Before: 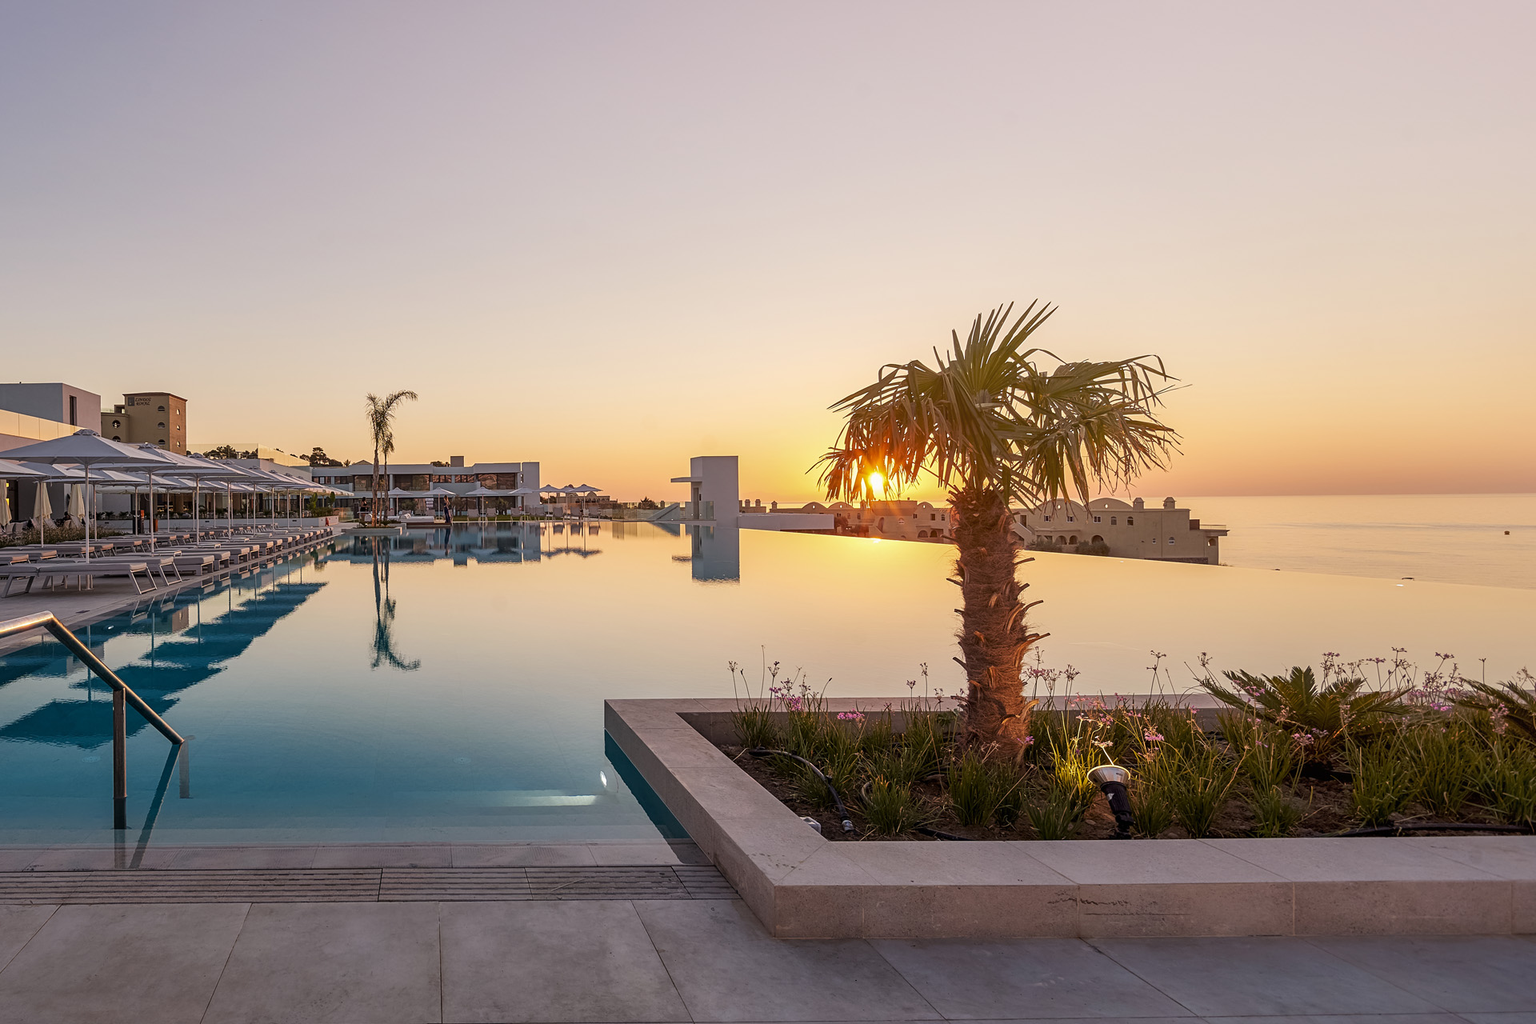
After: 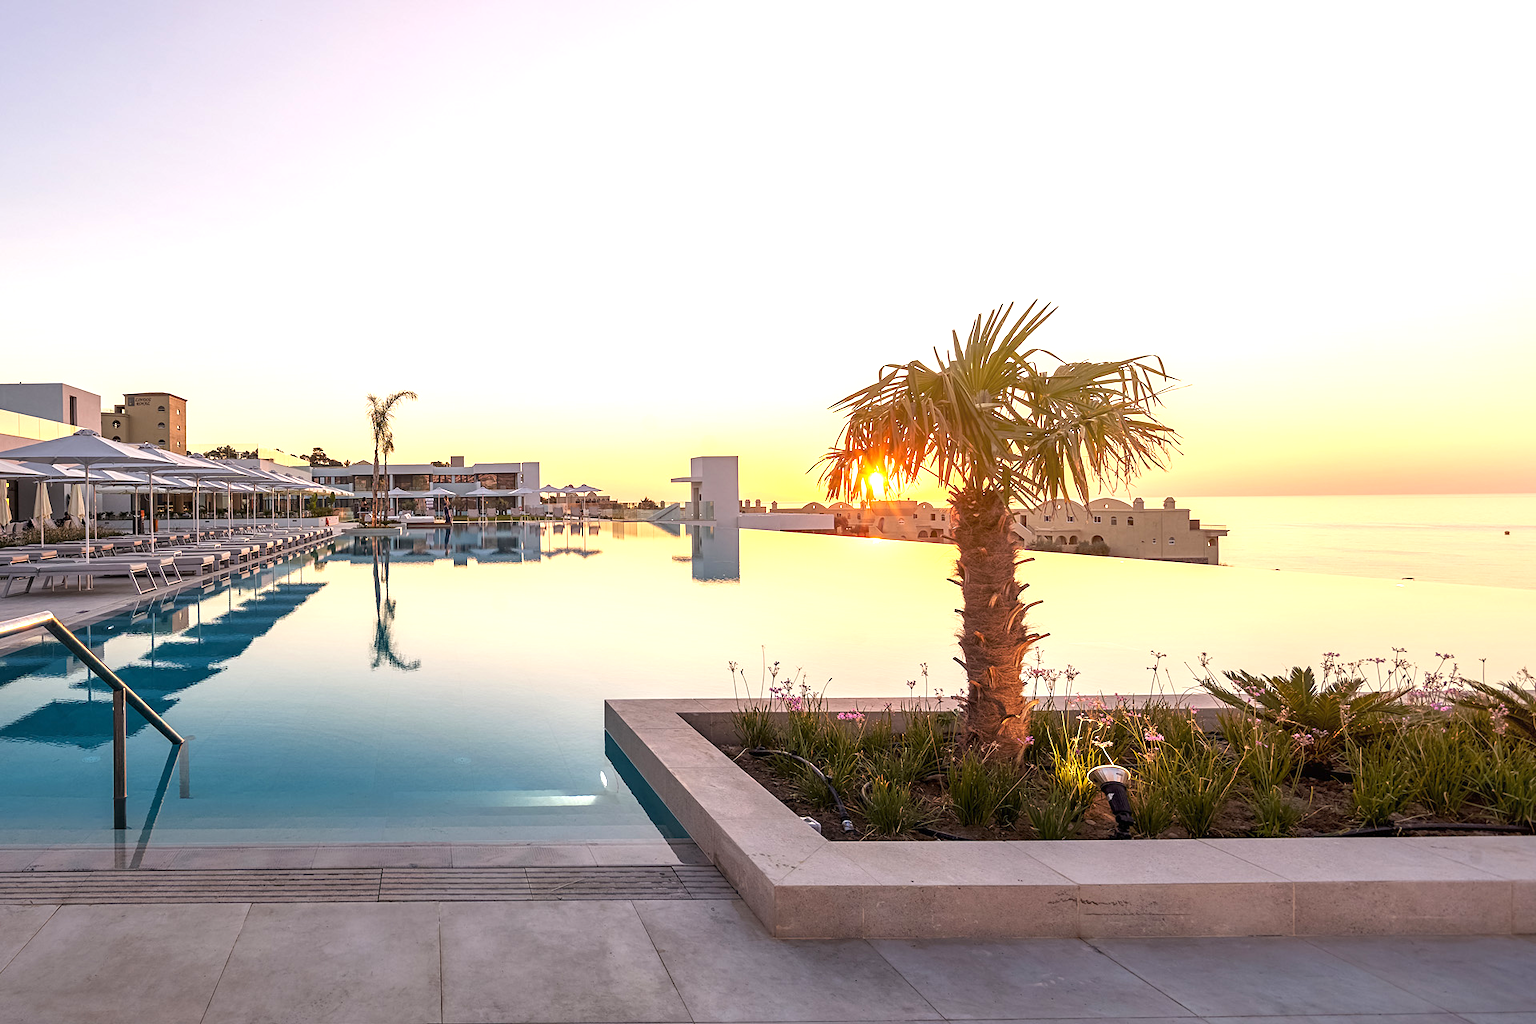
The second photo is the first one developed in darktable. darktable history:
tone equalizer: -8 EV -1.1 EV, -7 EV -1.01 EV, -6 EV -0.864 EV, -5 EV -0.605 EV, -3 EV 0.572 EV, -2 EV 0.846 EV, -1 EV 1.01 EV, +0 EV 1.06 EV, smoothing diameter 24.78%, edges refinement/feathering 6, preserve details guided filter
